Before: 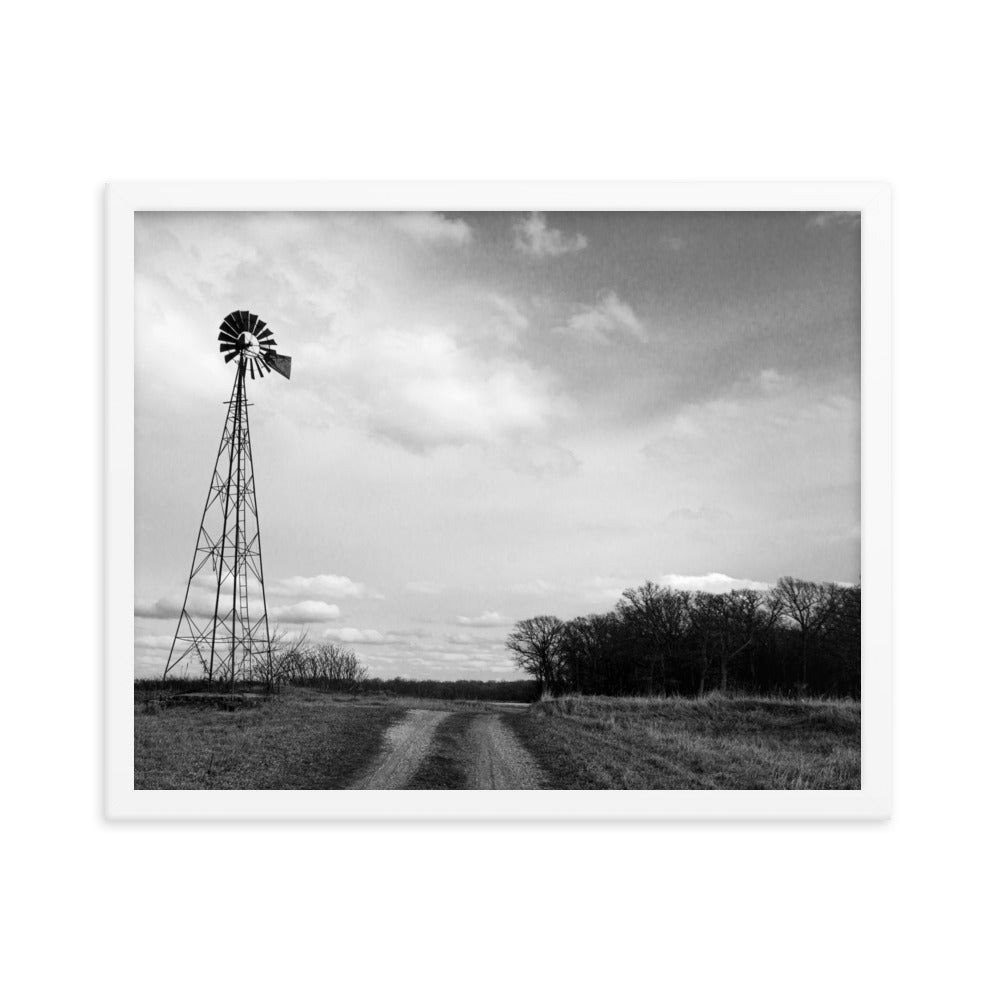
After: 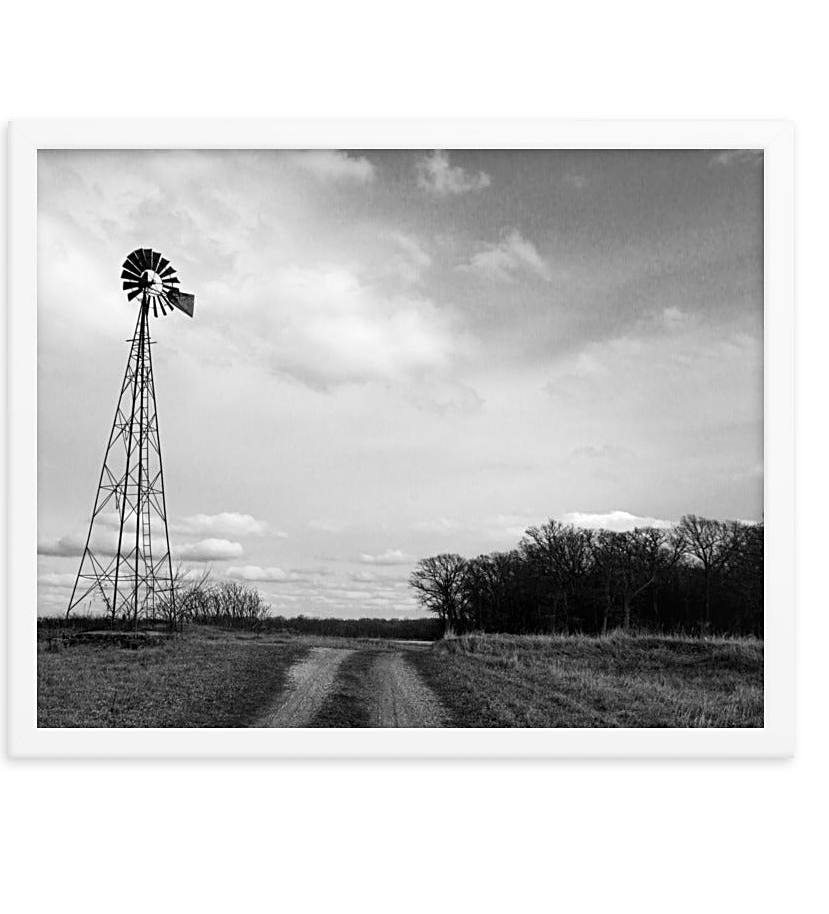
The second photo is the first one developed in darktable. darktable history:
sharpen: on, module defaults
crop: left 9.778%, top 6.239%, right 7.298%, bottom 2.311%
